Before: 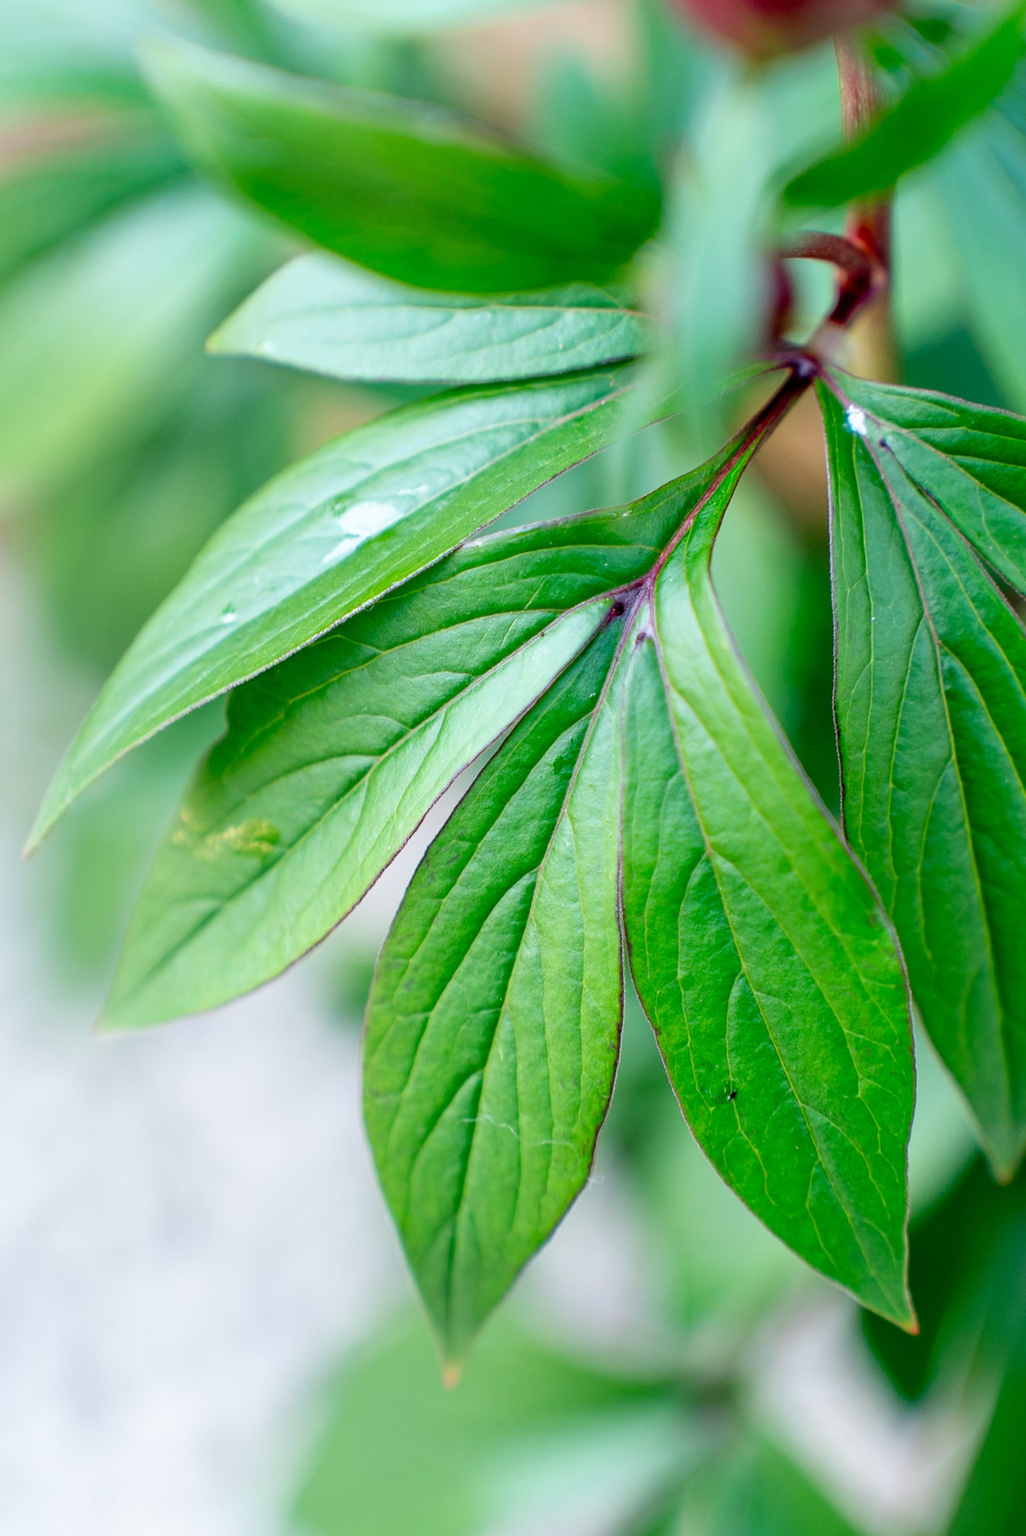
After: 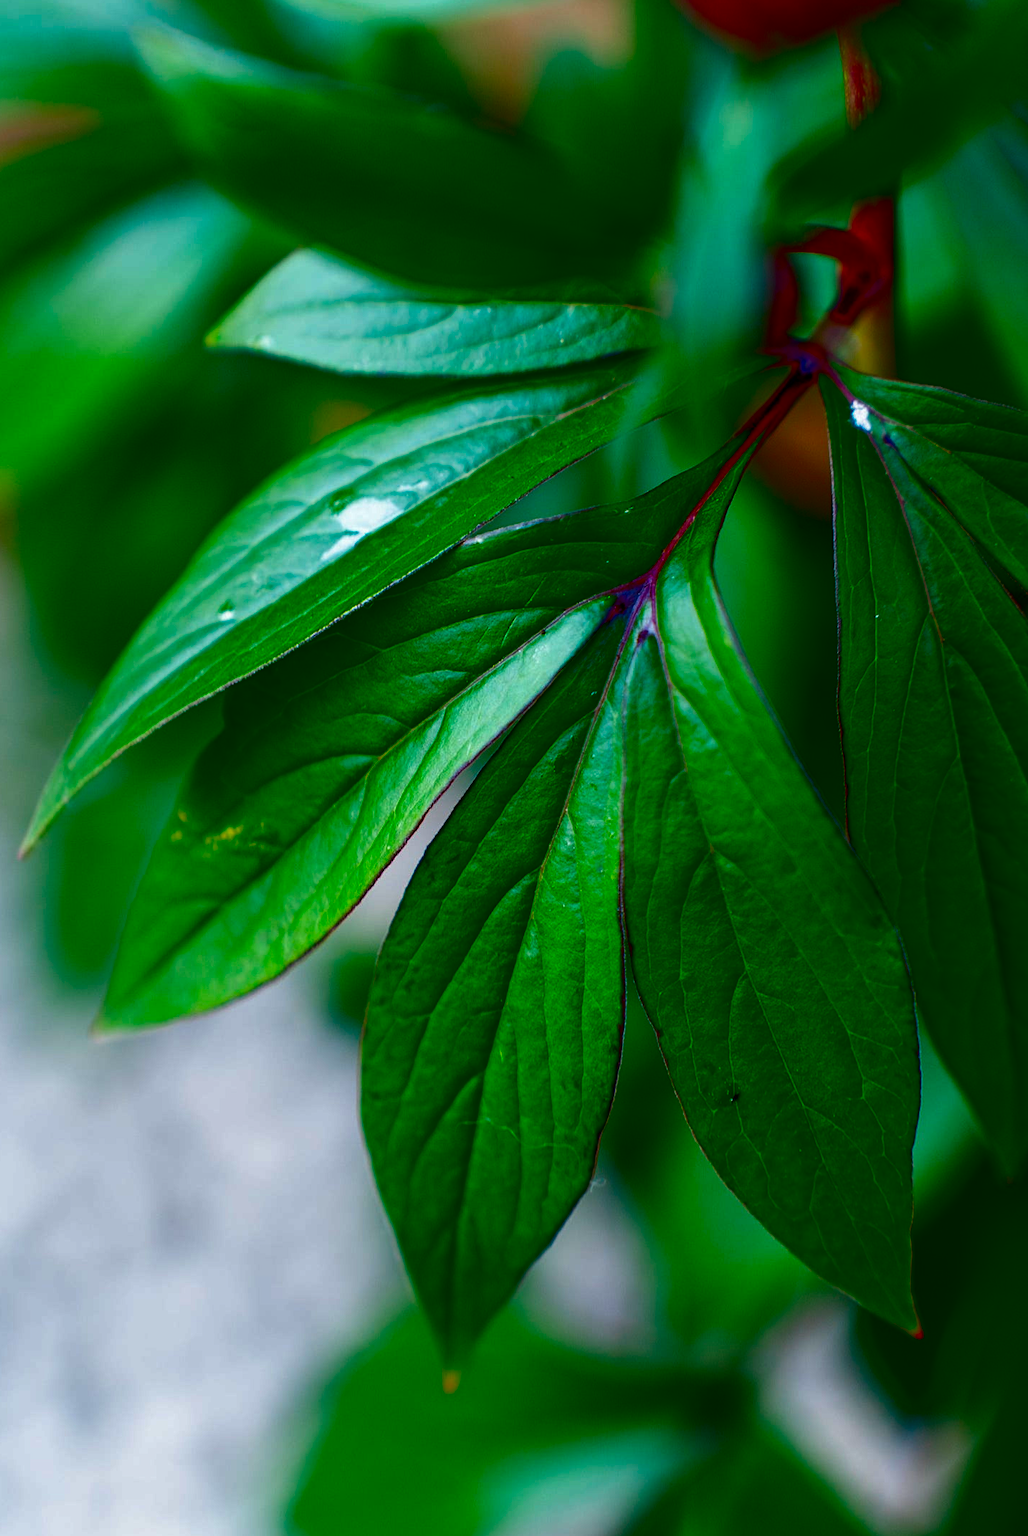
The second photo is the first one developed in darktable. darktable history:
contrast brightness saturation: brightness -0.989, saturation 0.991
crop: left 0.428%, top 0.572%, right 0.229%, bottom 0.386%
